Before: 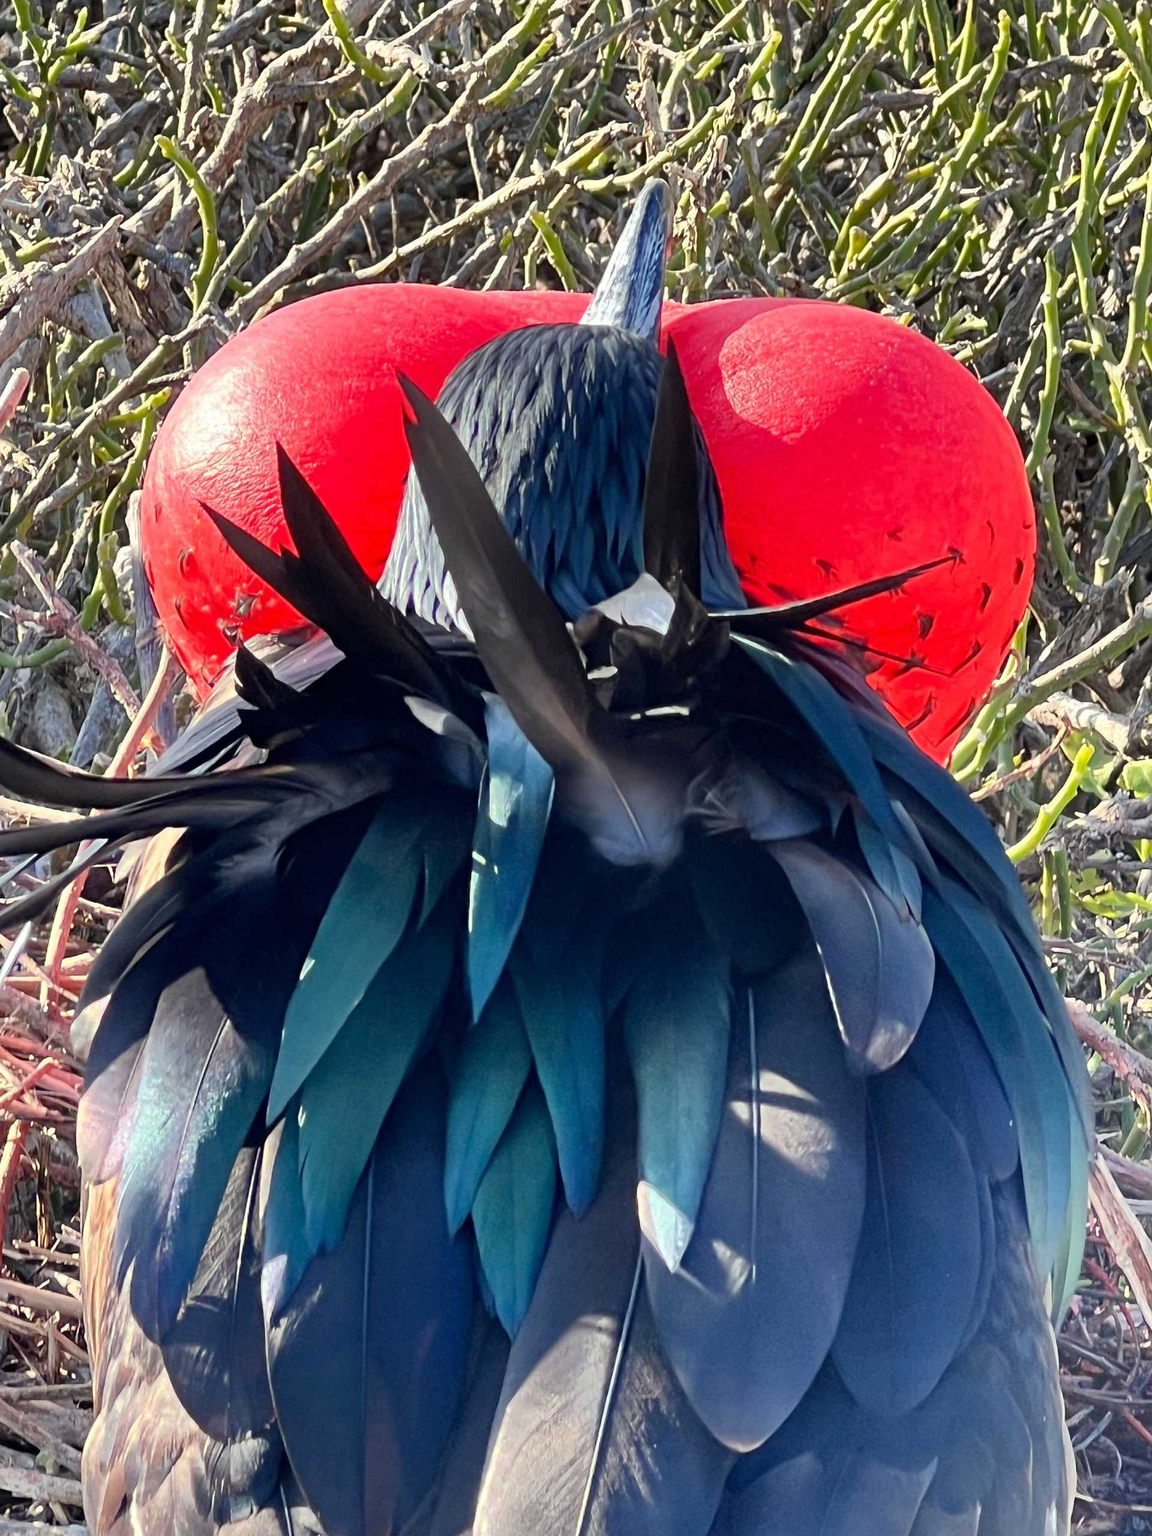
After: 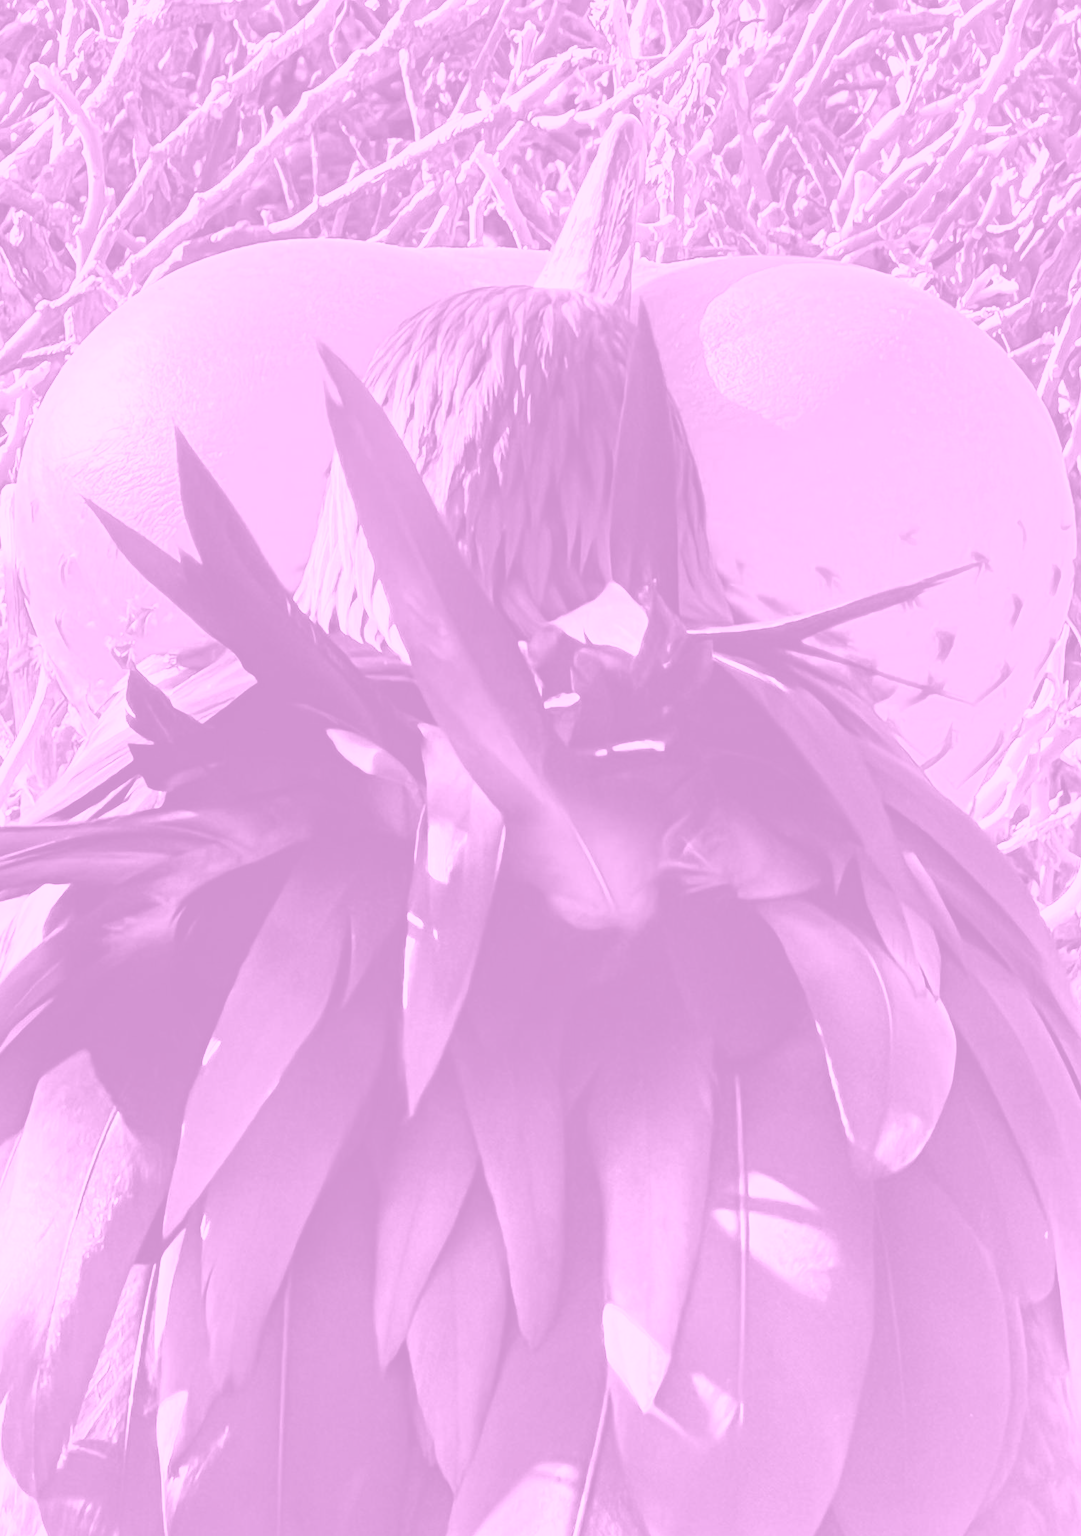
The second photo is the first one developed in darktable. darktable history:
white balance: red 1.009, blue 1.027
colorize: hue 331.2°, saturation 75%, source mix 30.28%, lightness 70.52%, version 1
crop: left 11.225%, top 5.381%, right 9.565%, bottom 10.314%
contrast brightness saturation: contrast 0.23, brightness 0.1, saturation 0.29
